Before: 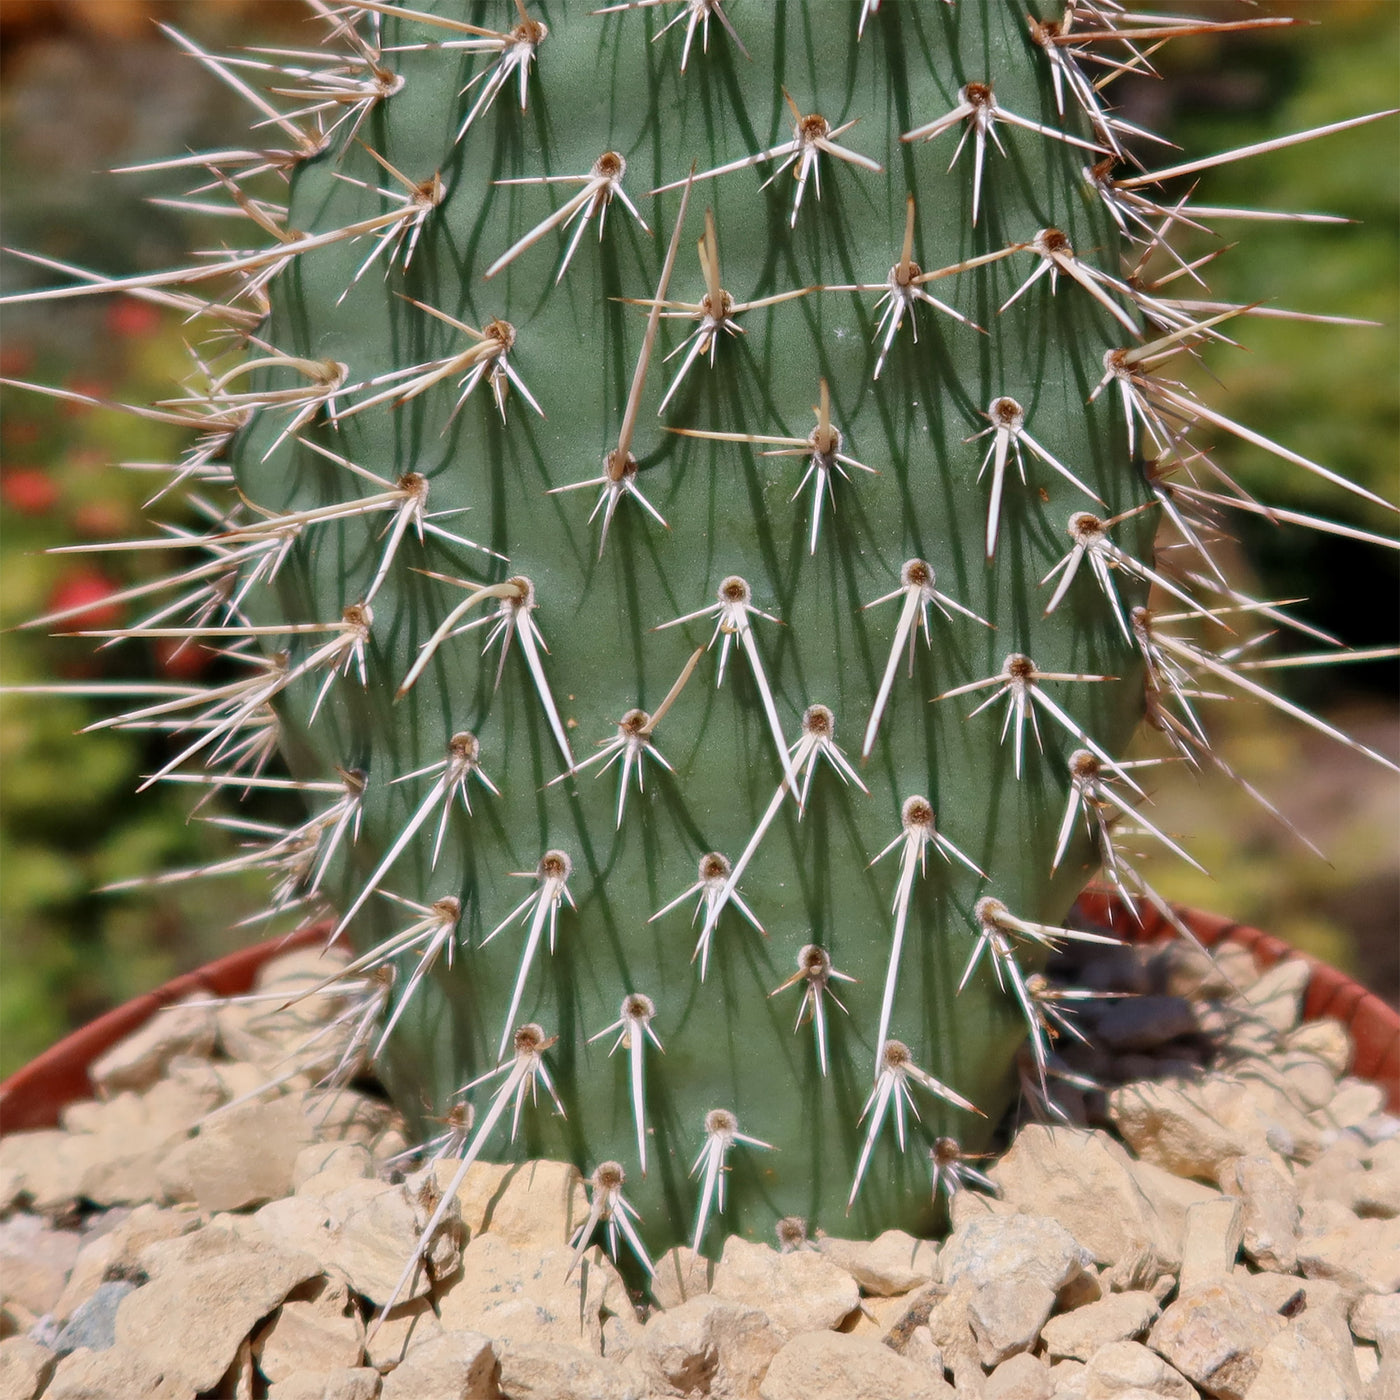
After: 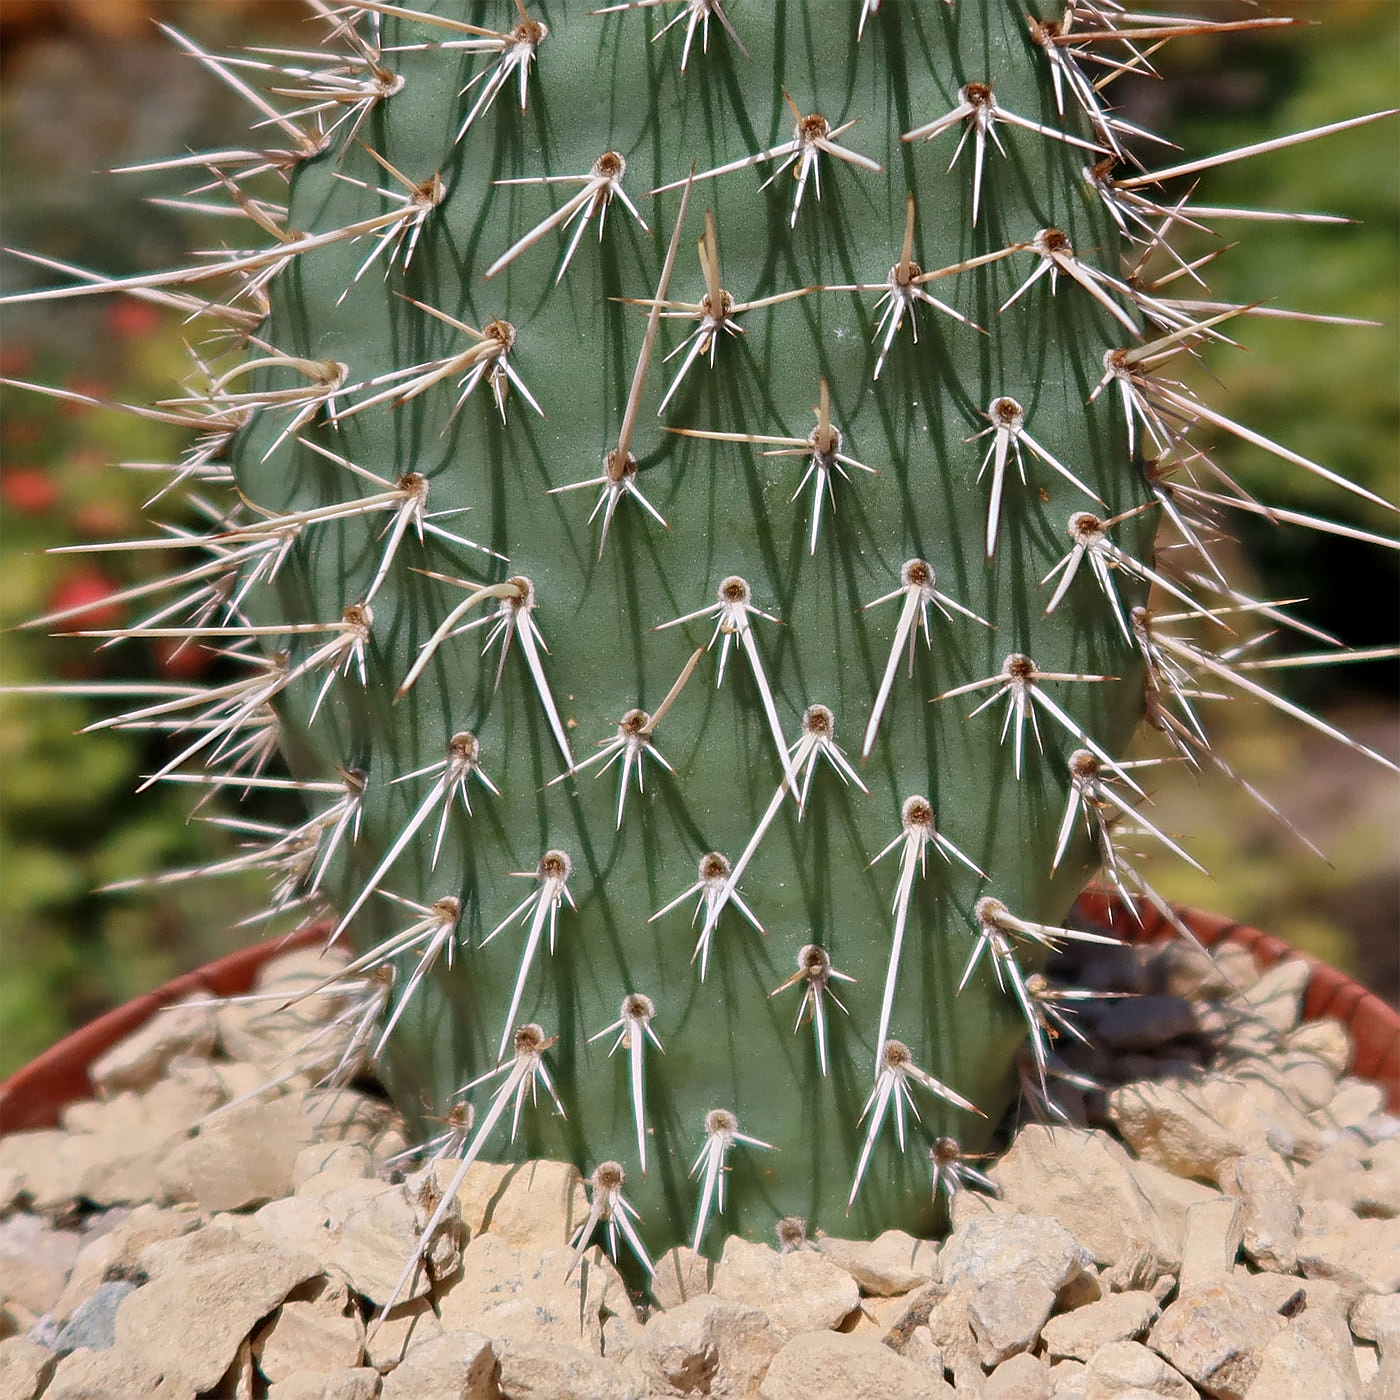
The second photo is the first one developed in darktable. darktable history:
contrast brightness saturation: saturation -0.045
sharpen: on, module defaults
